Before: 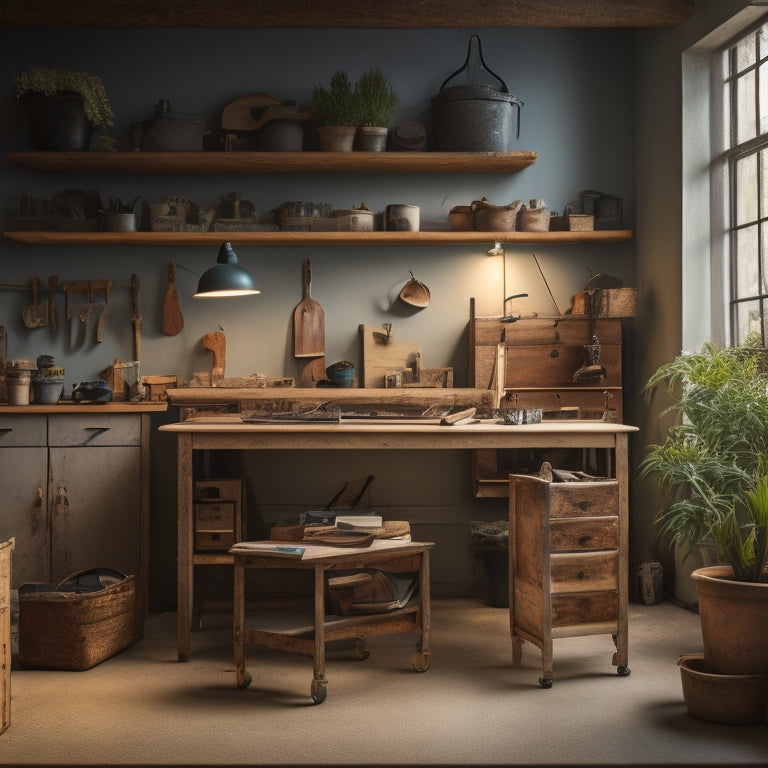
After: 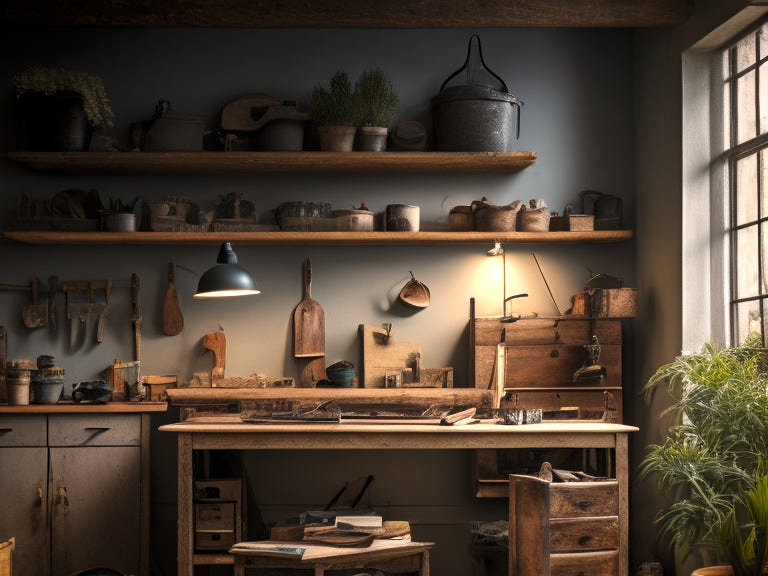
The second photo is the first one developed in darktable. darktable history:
color correction: highlights a* 5.81, highlights b* 4.84
exposure: exposure 0.191 EV, compensate highlight preservation false
vignetting: fall-off start 88.53%, fall-off radius 44.2%, saturation 0.376, width/height ratio 1.161
levels: levels [0.052, 0.496, 0.908]
crop: bottom 24.967%
